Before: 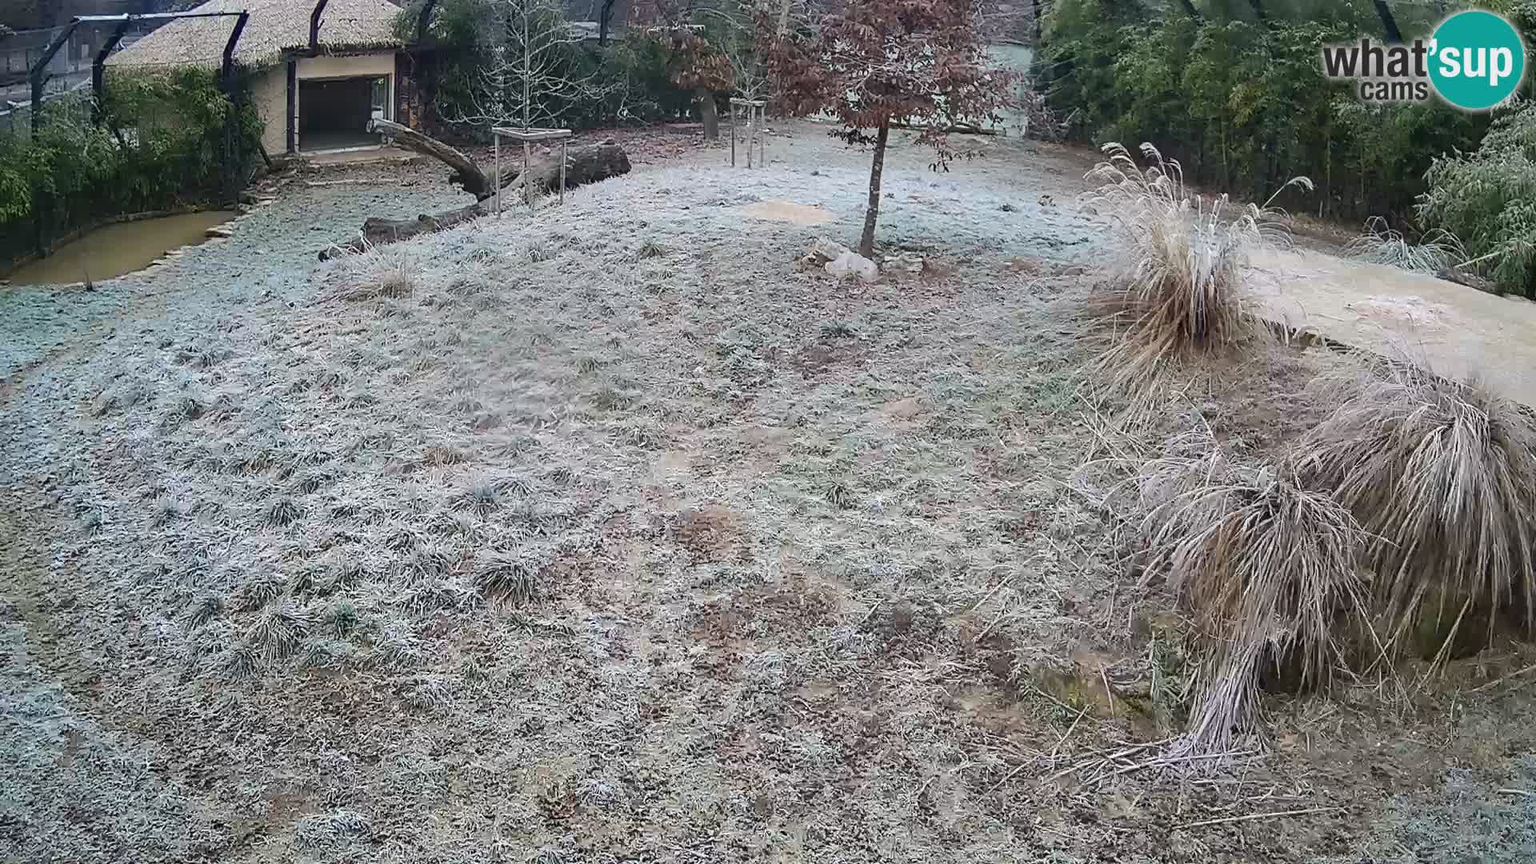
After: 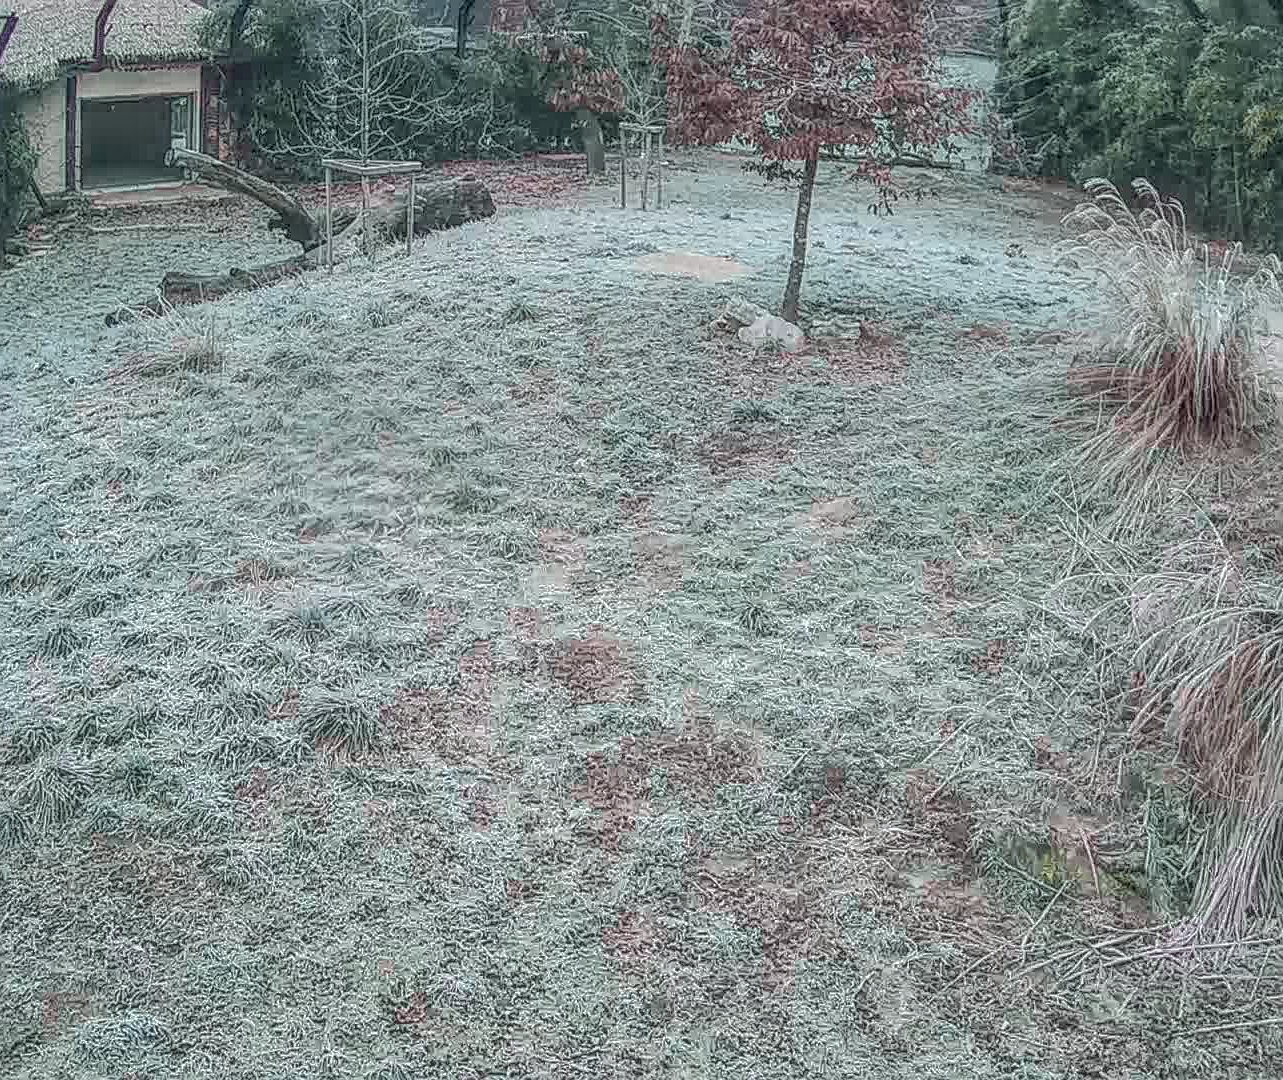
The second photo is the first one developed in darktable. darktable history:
crop and rotate: left 15.306%, right 17.836%
shadows and highlights: radius 333.04, shadows 55.39, highlights -99.56, compress 94.28%, soften with gaussian
sharpen: amount 0.462
local contrast: highlights 20%, shadows 28%, detail 199%, midtone range 0.2
exposure: exposure 0.202 EV, compensate highlight preservation false
tone curve: curves: ch0 [(0, 0) (0.822, 0.825) (0.994, 0.955)]; ch1 [(0, 0) (0.226, 0.261) (0.383, 0.397) (0.46, 0.46) (0.498, 0.479) (0.524, 0.523) (0.578, 0.575) (1, 1)]; ch2 [(0, 0) (0.438, 0.456) (0.5, 0.498) (0.547, 0.515) (0.597, 0.58) (0.629, 0.603) (1, 1)], color space Lab, independent channels, preserve colors none
tone equalizer: edges refinement/feathering 500, mask exposure compensation -1.57 EV, preserve details no
